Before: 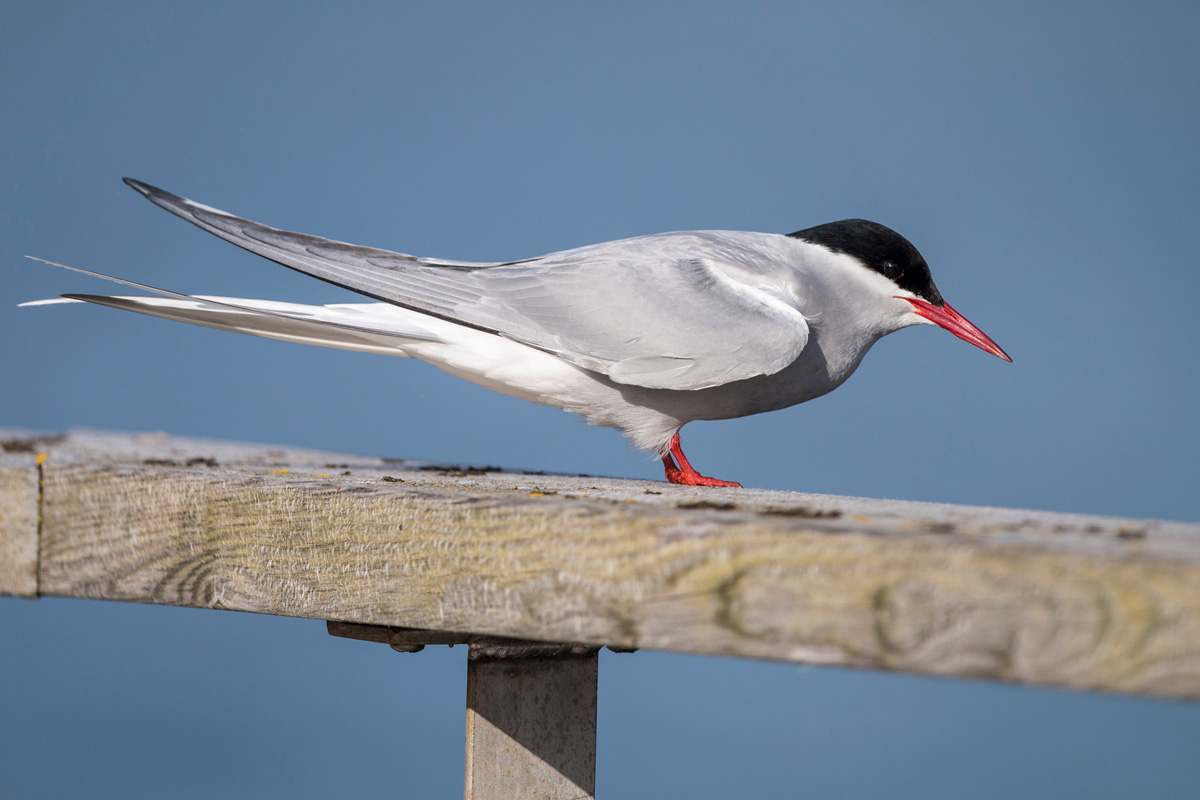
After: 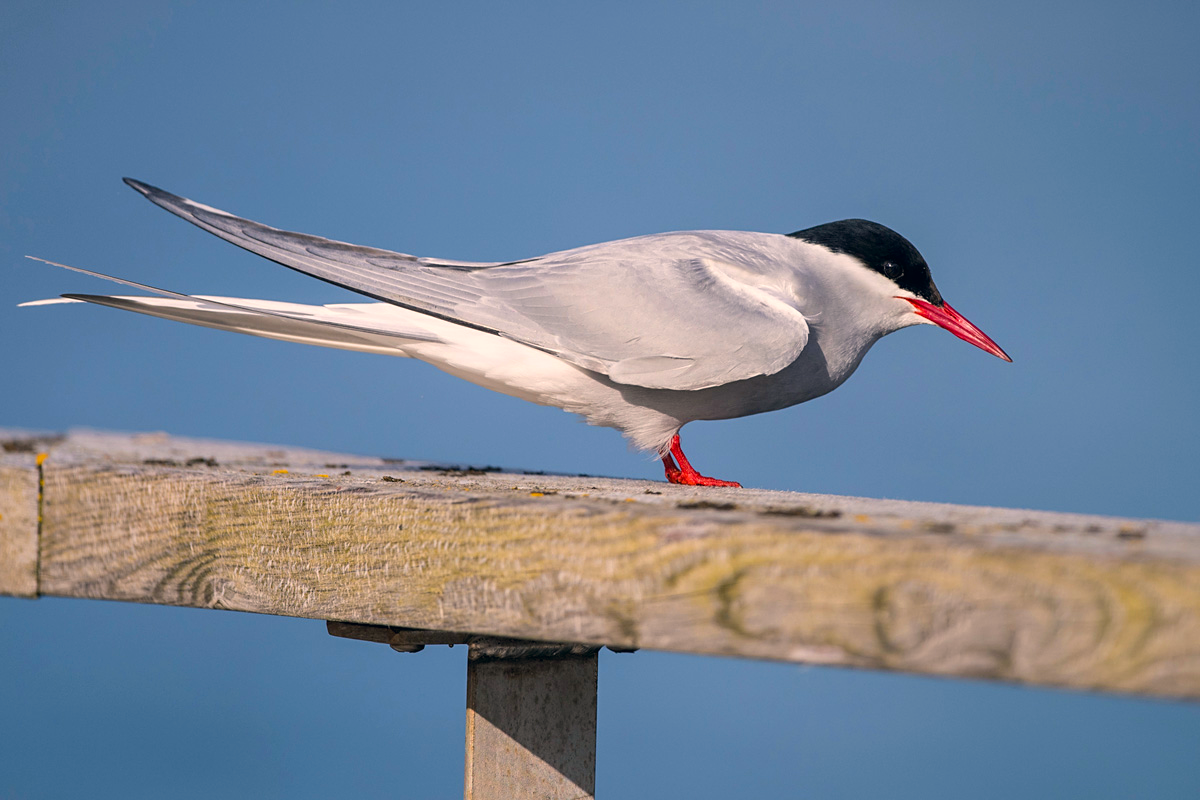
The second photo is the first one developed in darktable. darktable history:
color correction: highlights a* 5.45, highlights b* 5.33, shadows a* -3.98, shadows b* -5.19
color balance rgb: highlights gain › chroma 1.646%, highlights gain › hue 56.98°, linear chroma grading › global chroma 19.98%, perceptual saturation grading › global saturation 0.817%
sharpen: amount 0.202
contrast brightness saturation: saturation 0.104
